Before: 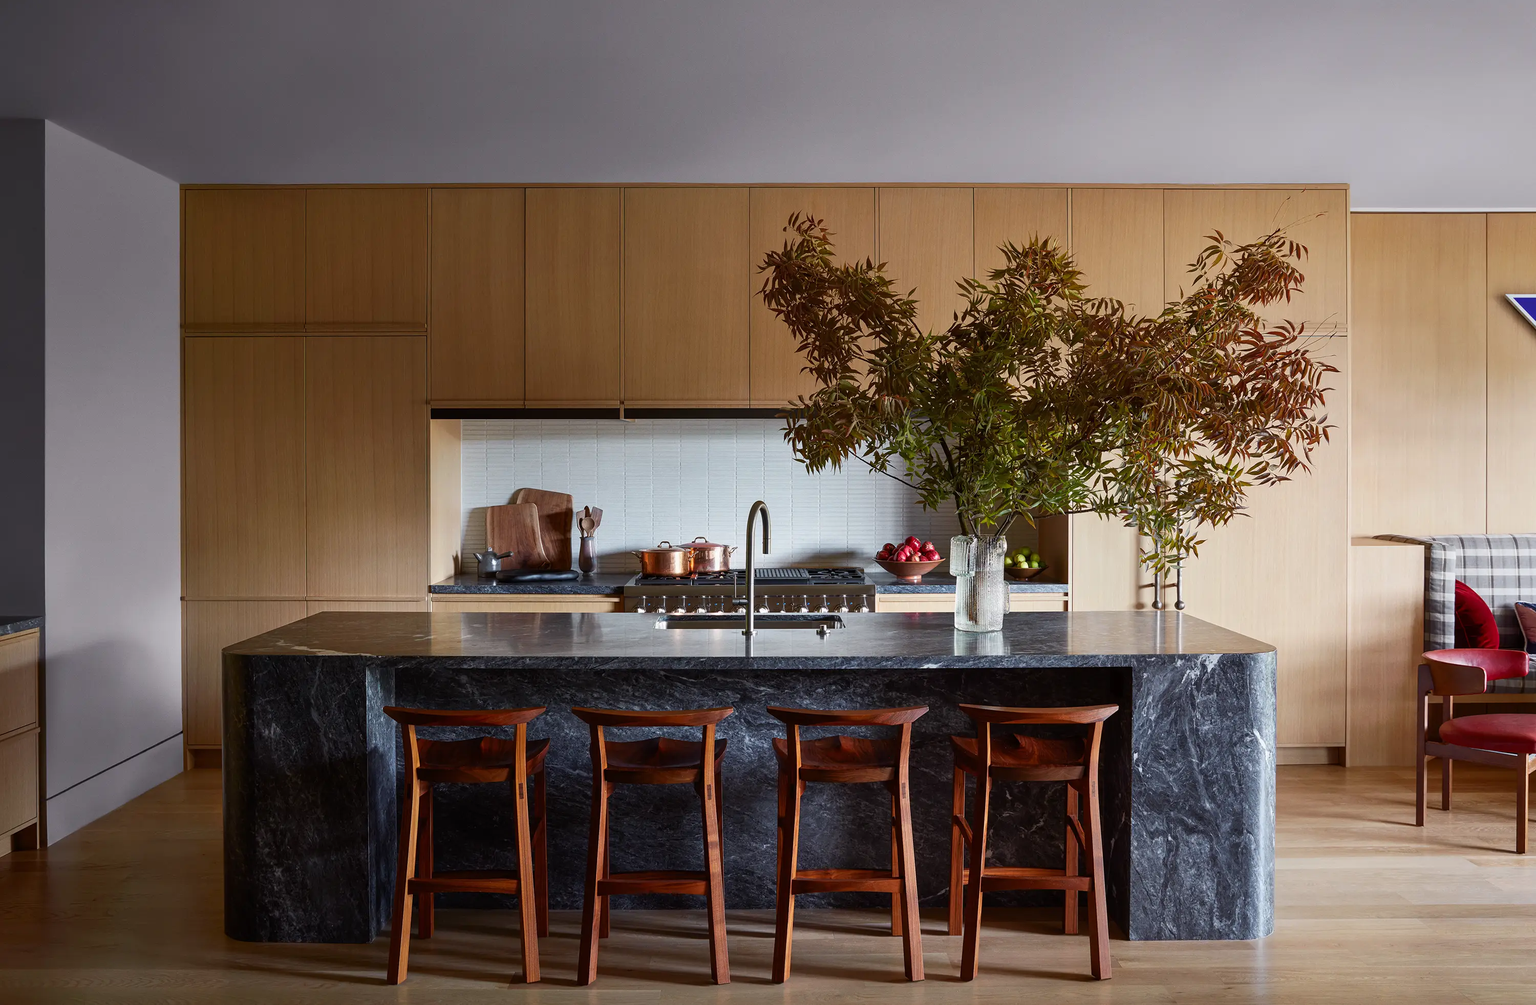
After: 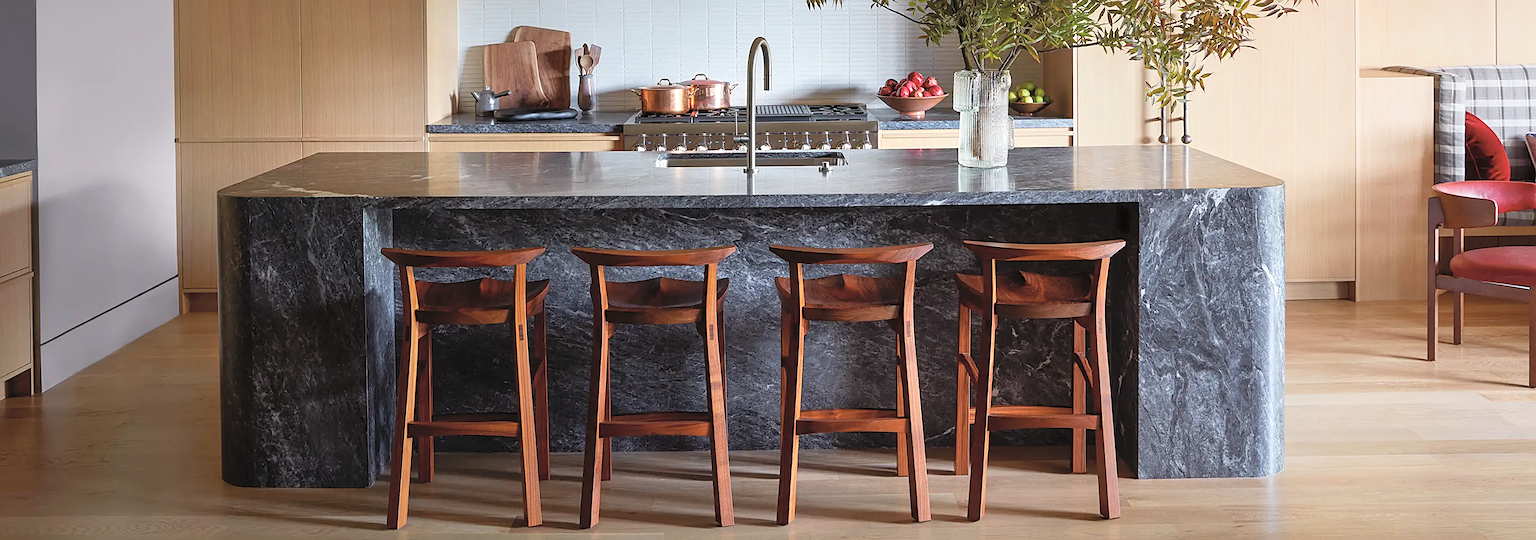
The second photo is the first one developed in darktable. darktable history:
crop and rotate: top 46.237%
rotate and perspective: rotation -0.45°, automatic cropping original format, crop left 0.008, crop right 0.992, crop top 0.012, crop bottom 0.988
sharpen: on, module defaults
exposure: exposure 0.131 EV, compensate highlight preservation false
contrast brightness saturation: brightness 0.28
